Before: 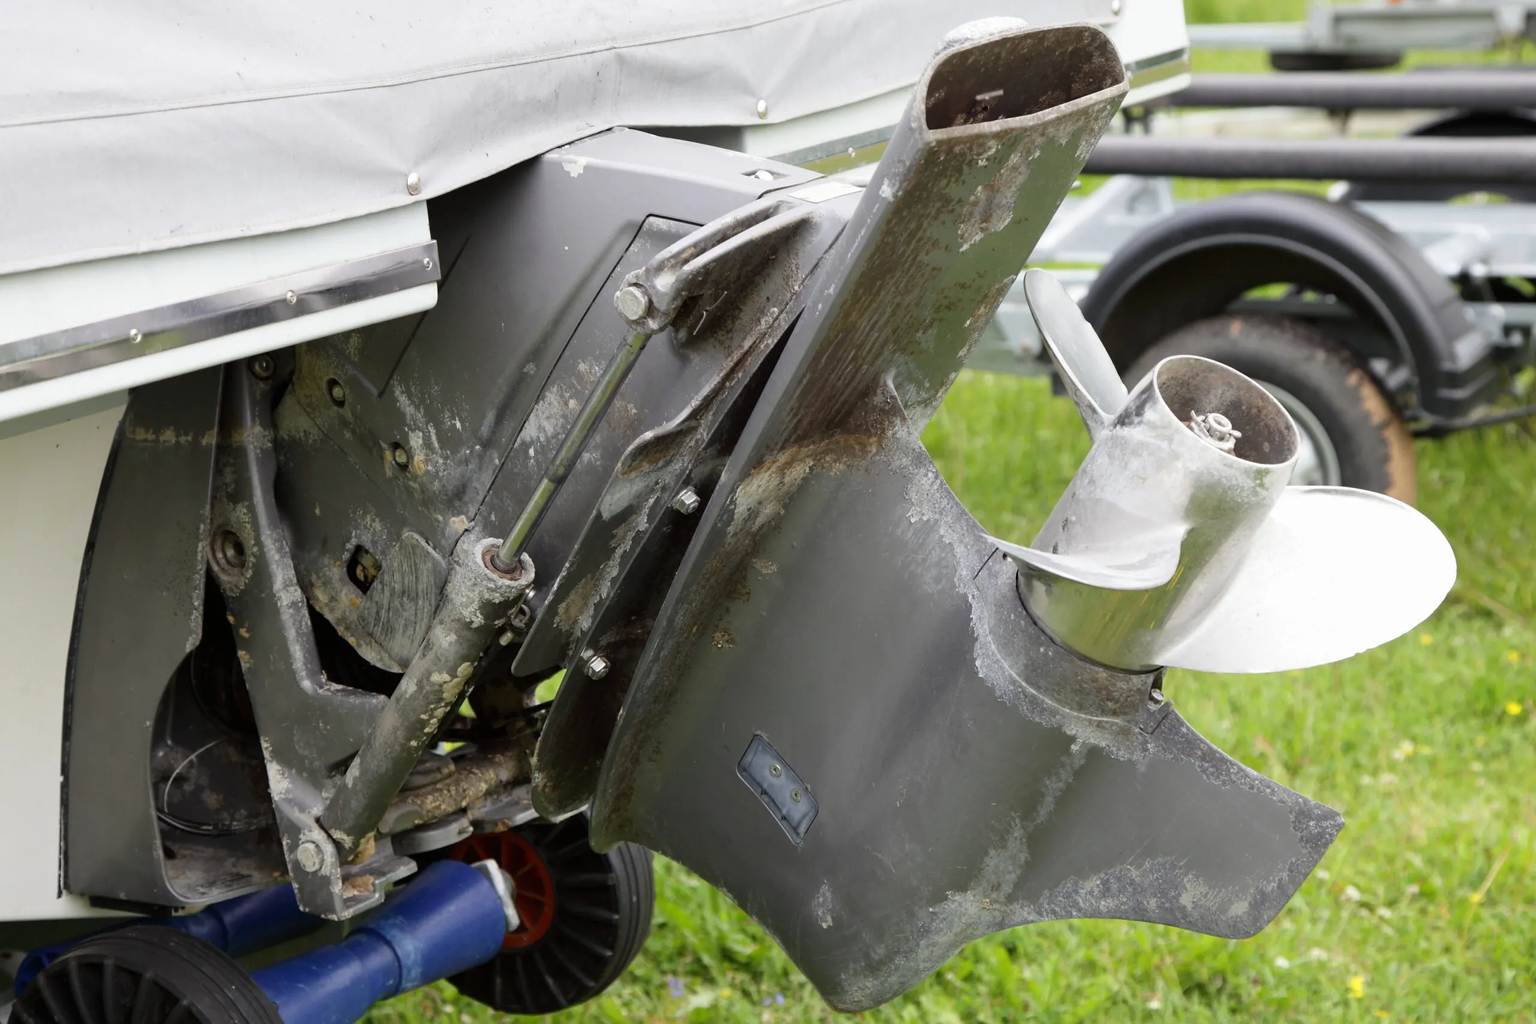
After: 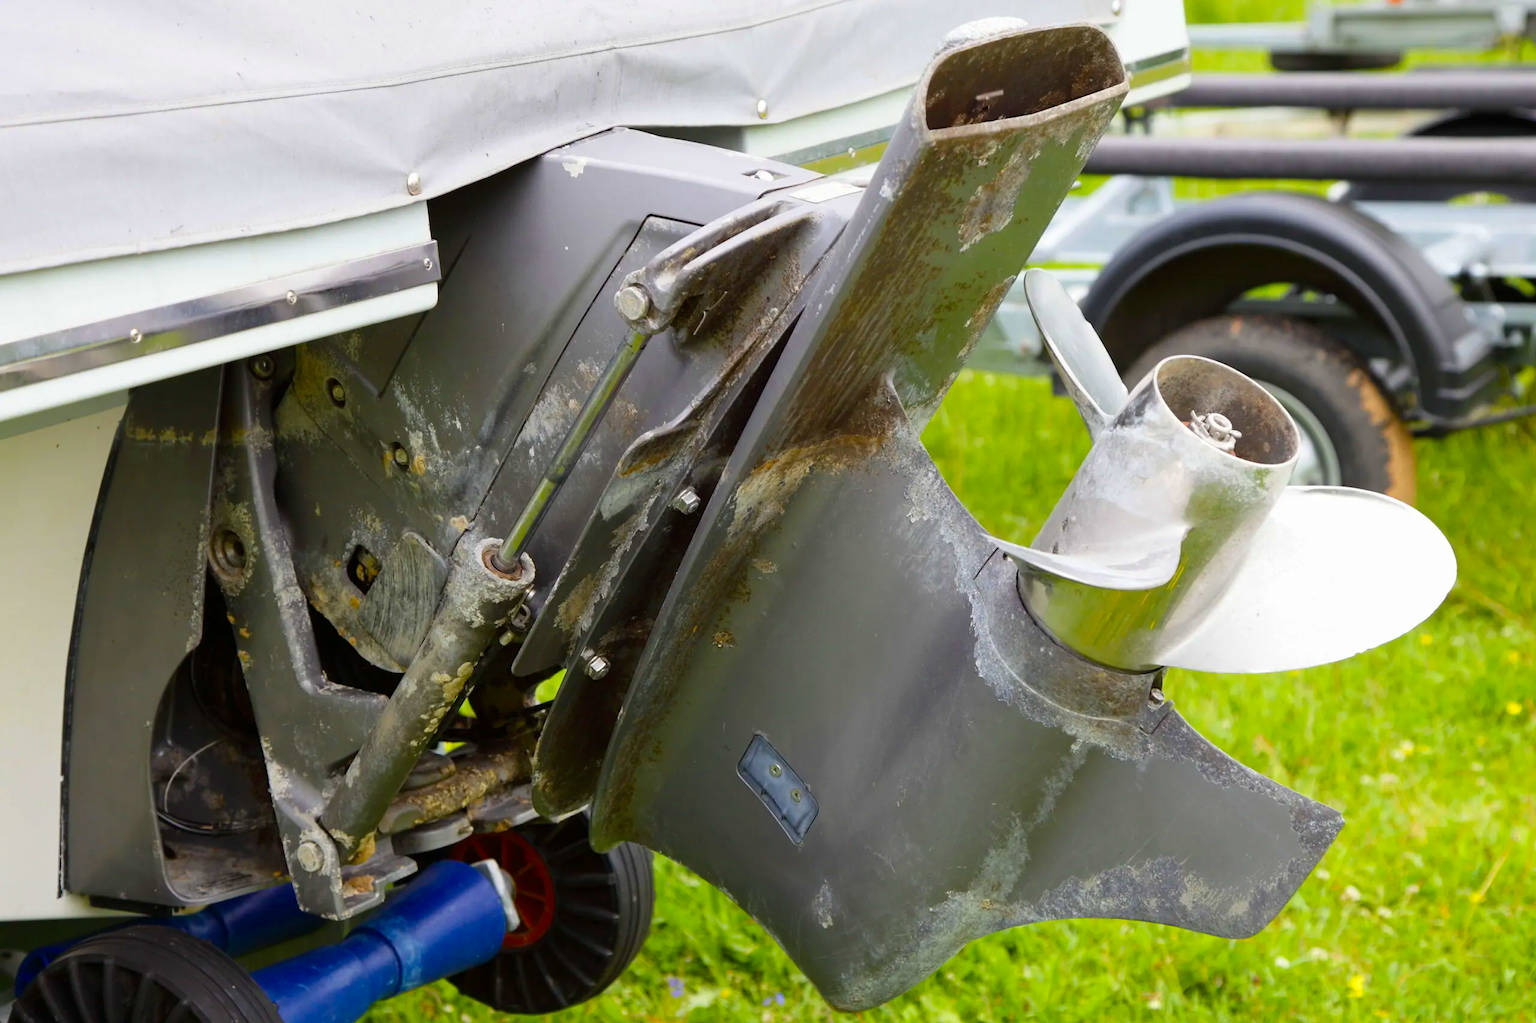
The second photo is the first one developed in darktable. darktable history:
velvia: strength 51.58%, mid-tones bias 0.509
